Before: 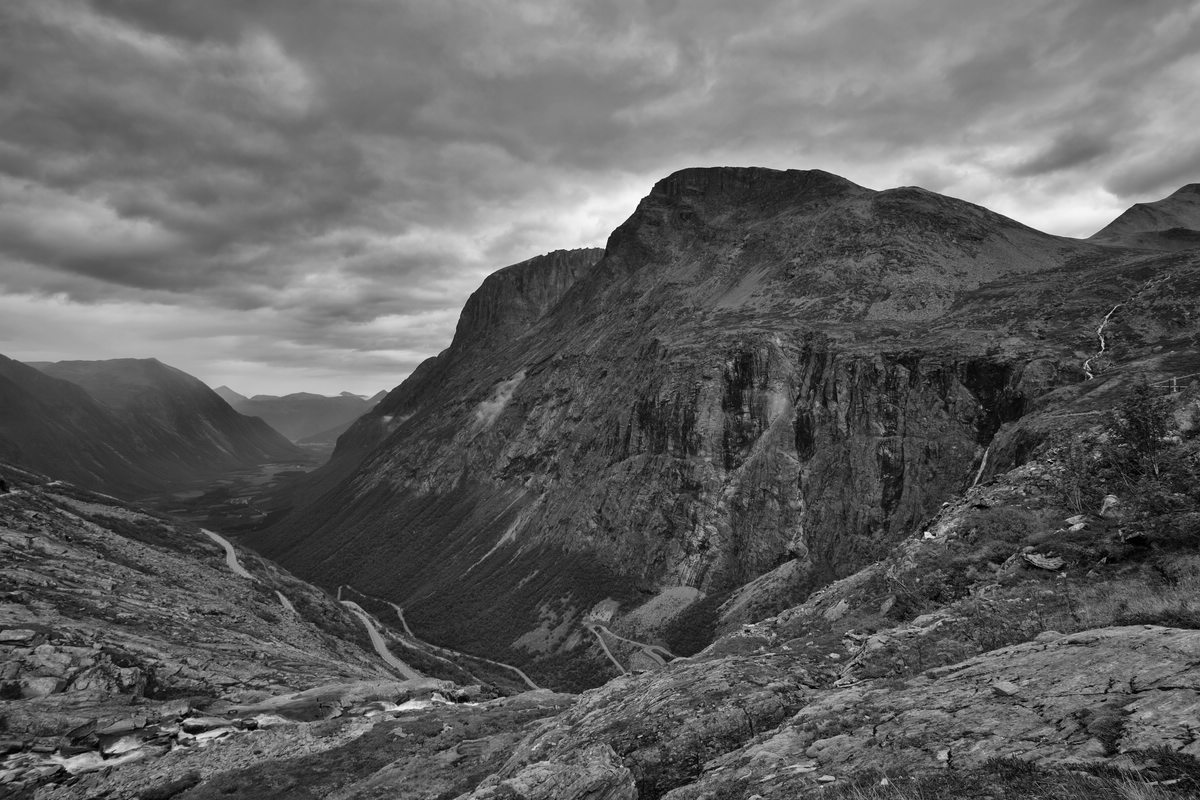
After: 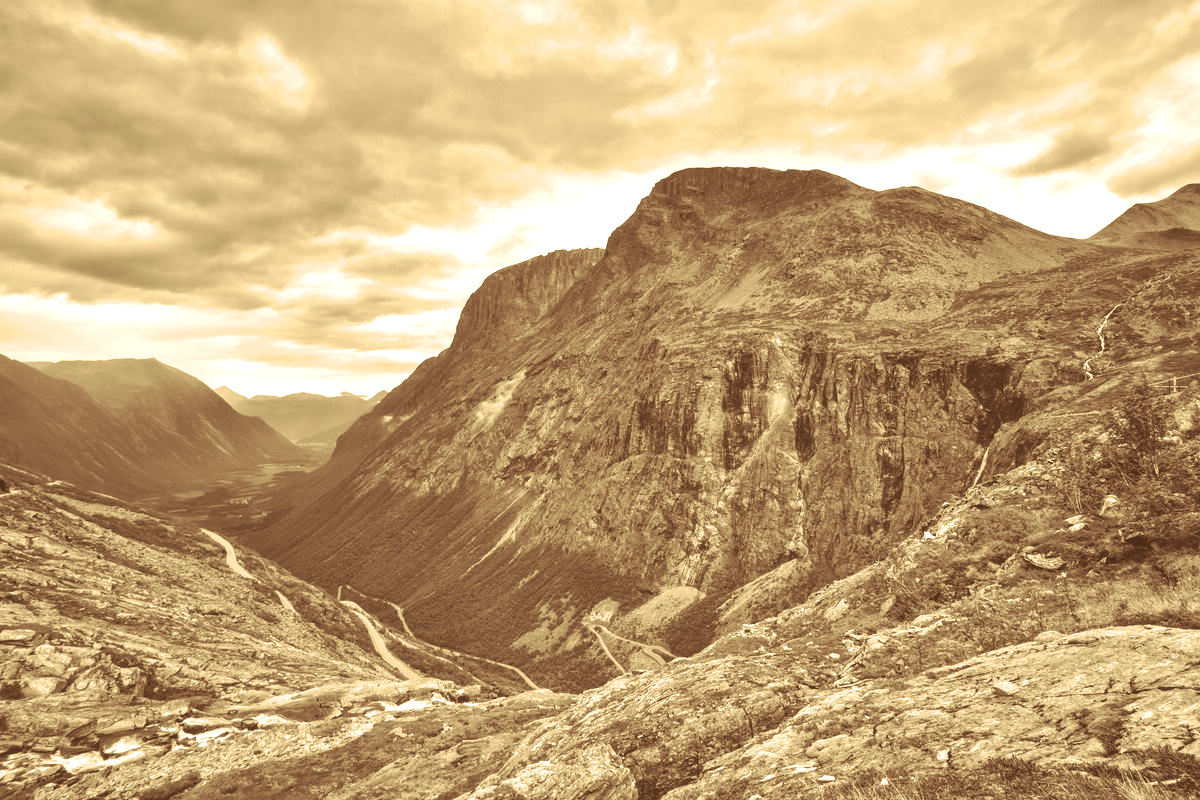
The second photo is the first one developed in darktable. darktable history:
split-toning: highlights › hue 298.8°, highlights › saturation 0.73, compress 41.76%
local contrast: detail 130%
colorize: hue 36°, source mix 100%
